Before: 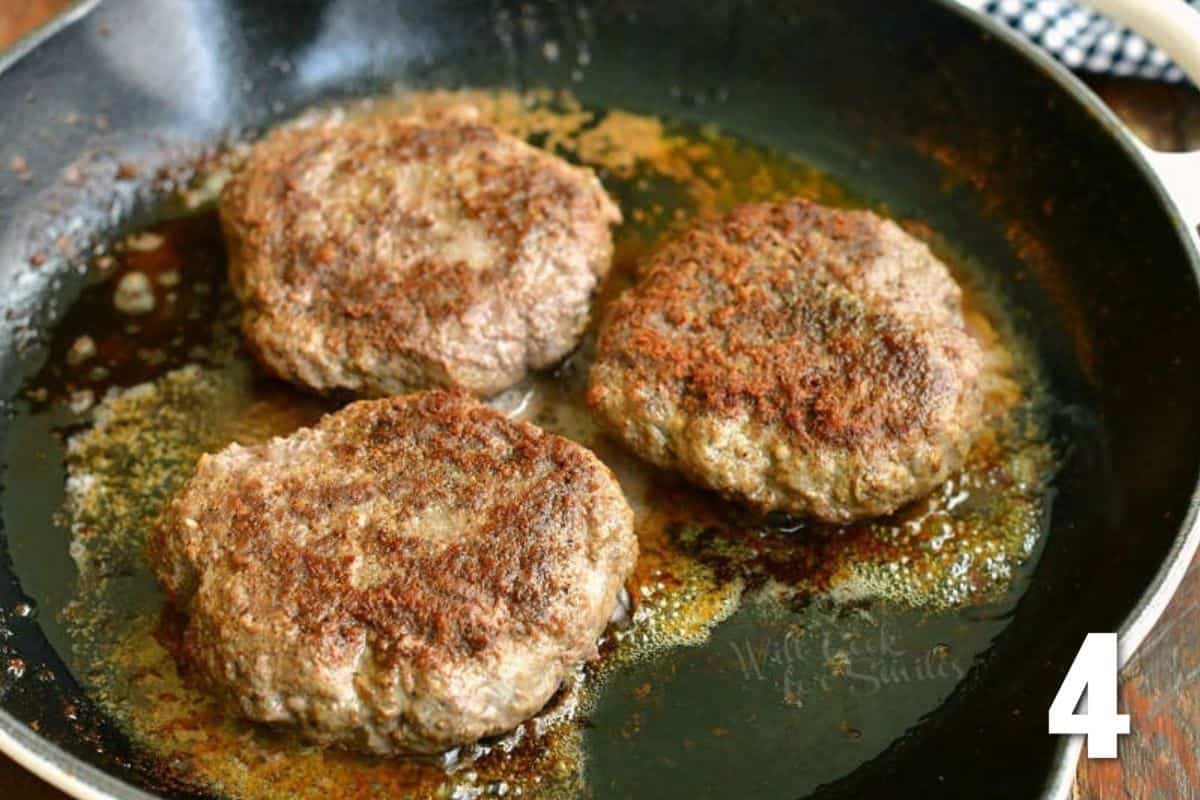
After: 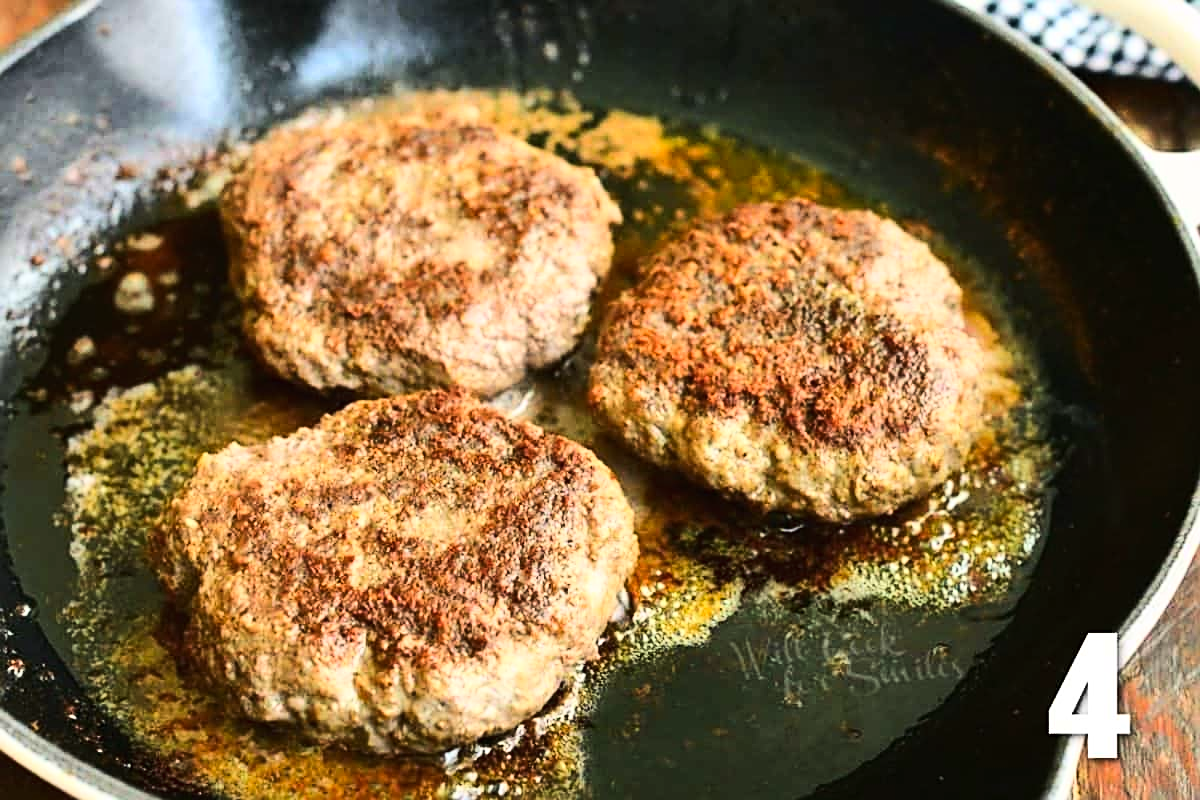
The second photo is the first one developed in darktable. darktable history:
sharpen: on, module defaults
contrast brightness saturation: contrast 0.2, brightness 0.164, saturation 0.23
tone curve: curves: ch0 [(0, 0) (0.003, 0.009) (0.011, 0.013) (0.025, 0.019) (0.044, 0.029) (0.069, 0.04) (0.1, 0.053) (0.136, 0.08) (0.177, 0.114) (0.224, 0.151) (0.277, 0.207) (0.335, 0.267) (0.399, 0.35) (0.468, 0.442) (0.543, 0.545) (0.623, 0.656) (0.709, 0.752) (0.801, 0.843) (0.898, 0.932) (1, 1)], color space Lab, linked channels, preserve colors none
